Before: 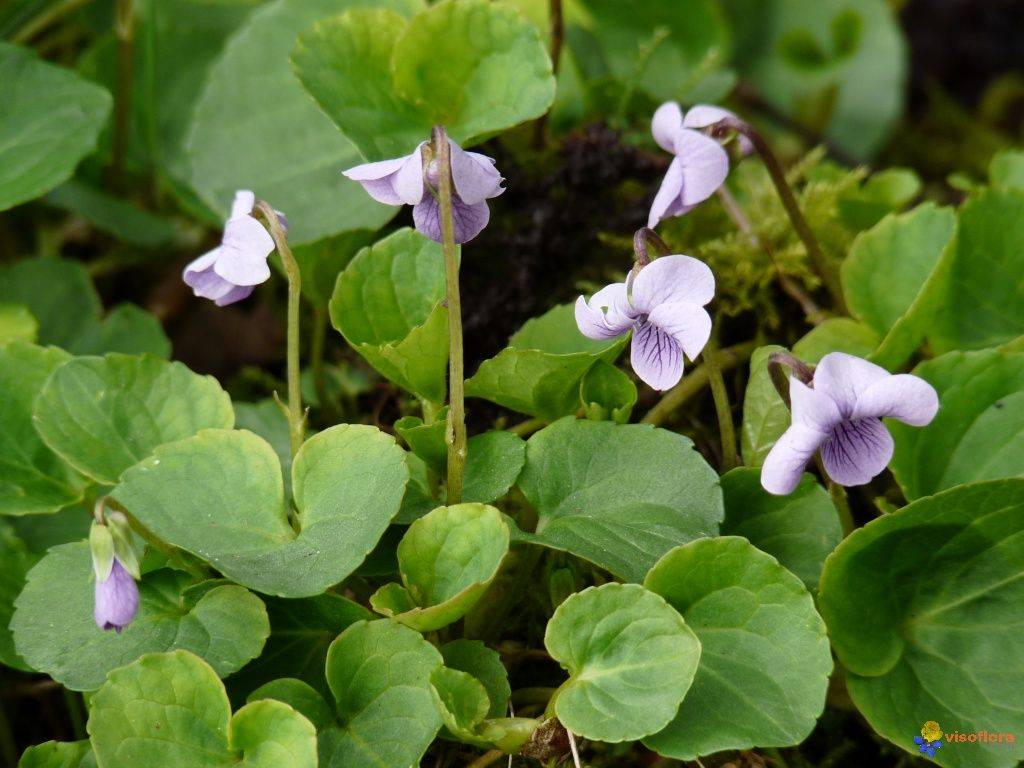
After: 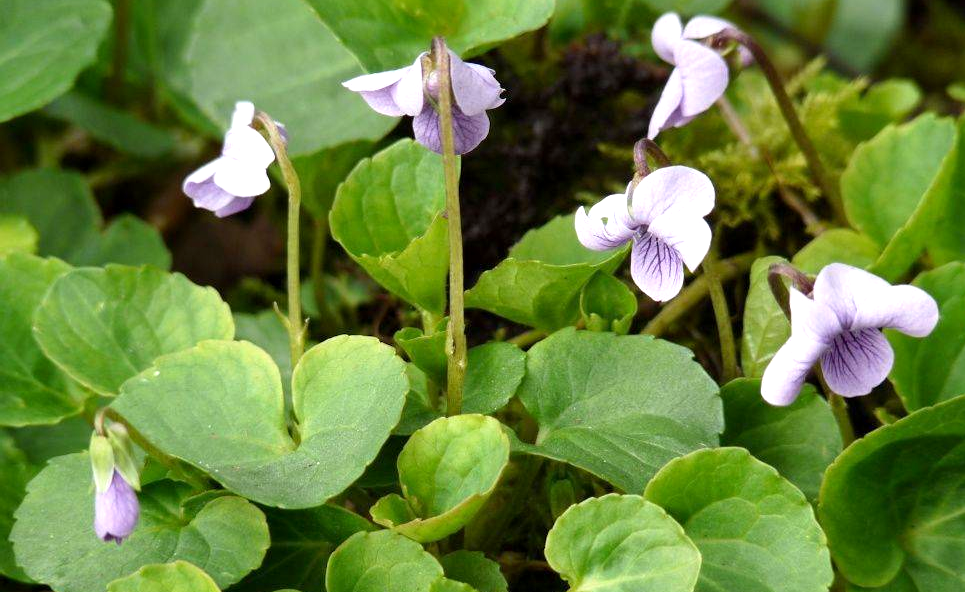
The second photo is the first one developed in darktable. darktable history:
exposure: black level correction 0.001, exposure 0.5 EV, compensate exposure bias true, compensate highlight preservation false
crop and rotate: angle 0.03°, top 11.643%, right 5.651%, bottom 11.189%
